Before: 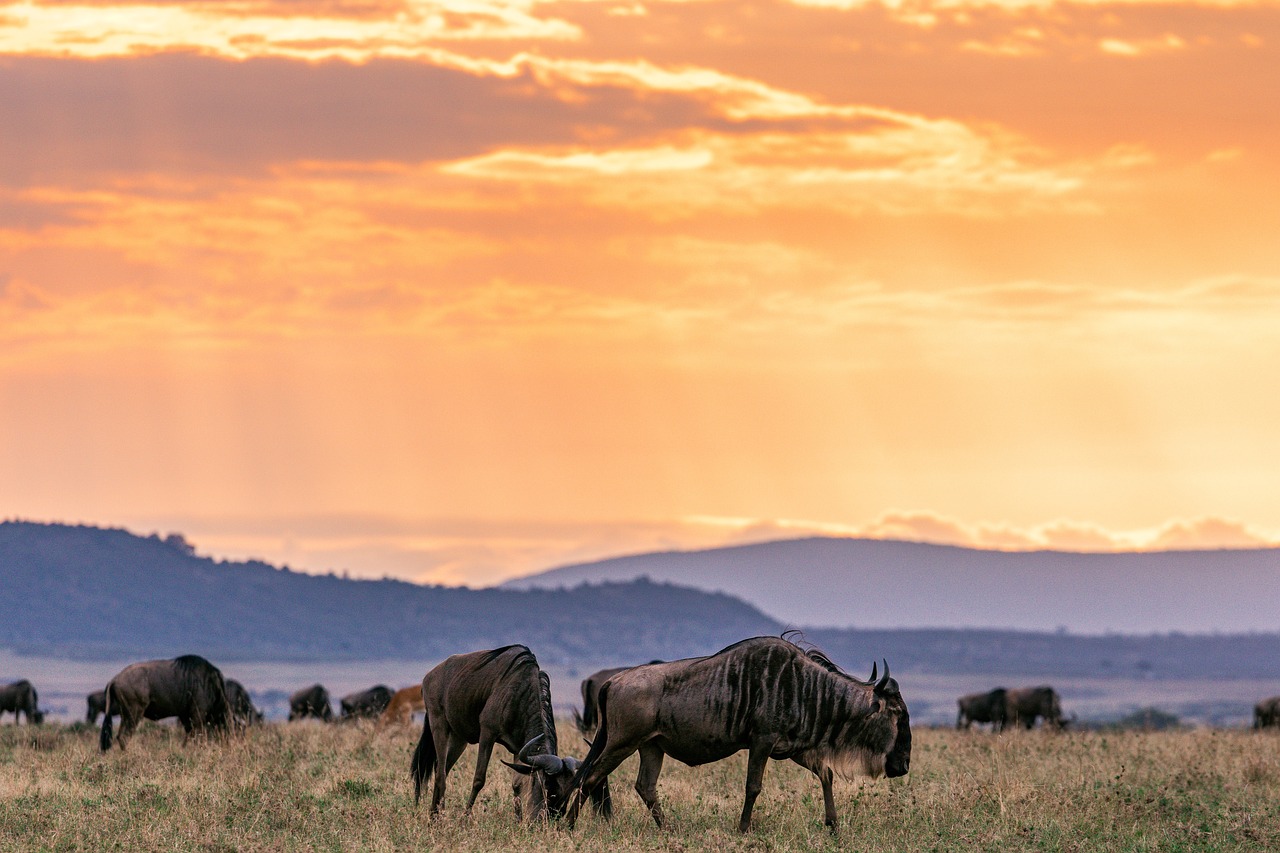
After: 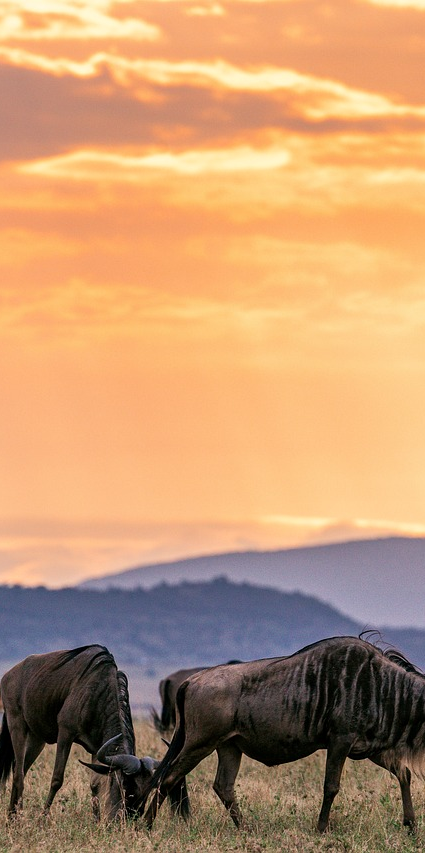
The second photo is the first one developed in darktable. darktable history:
crop: left 33.04%, right 33.699%
contrast equalizer: y [[0.579, 0.58, 0.505, 0.5, 0.5, 0.5], [0.5 ×6], [0.5 ×6], [0 ×6], [0 ×6]], mix 0.149
